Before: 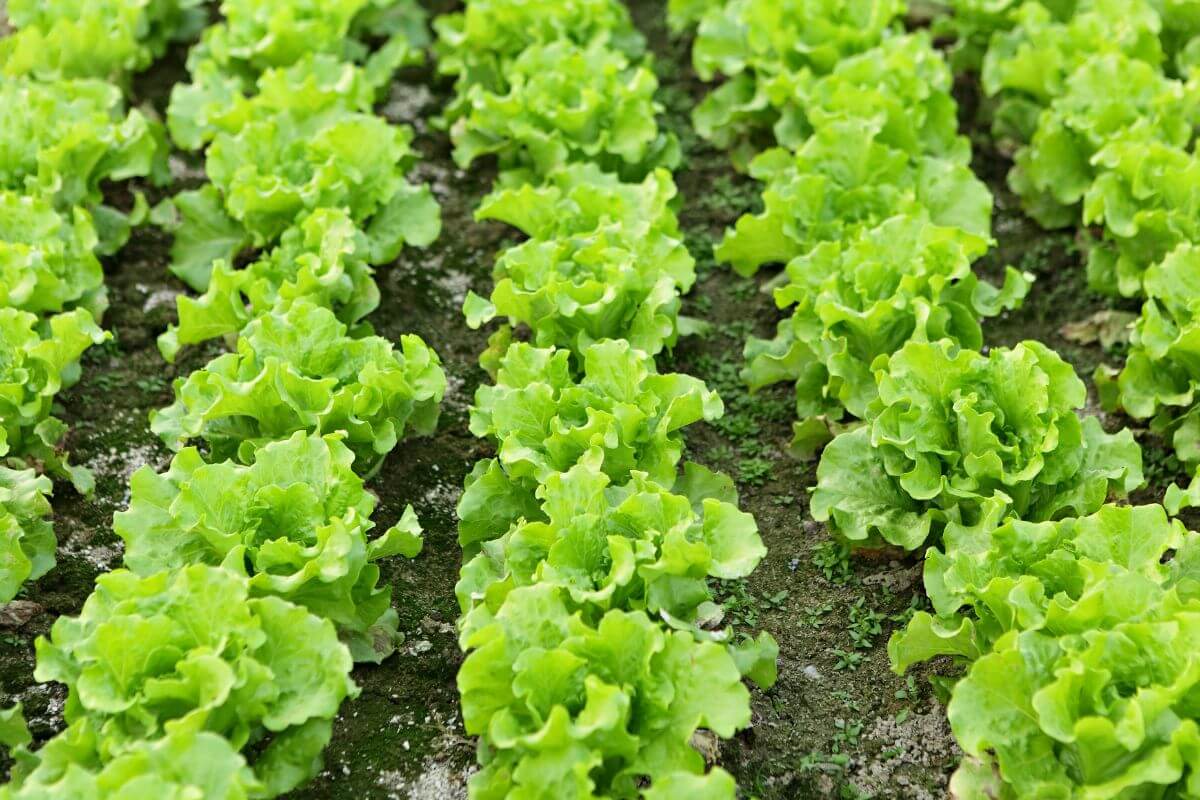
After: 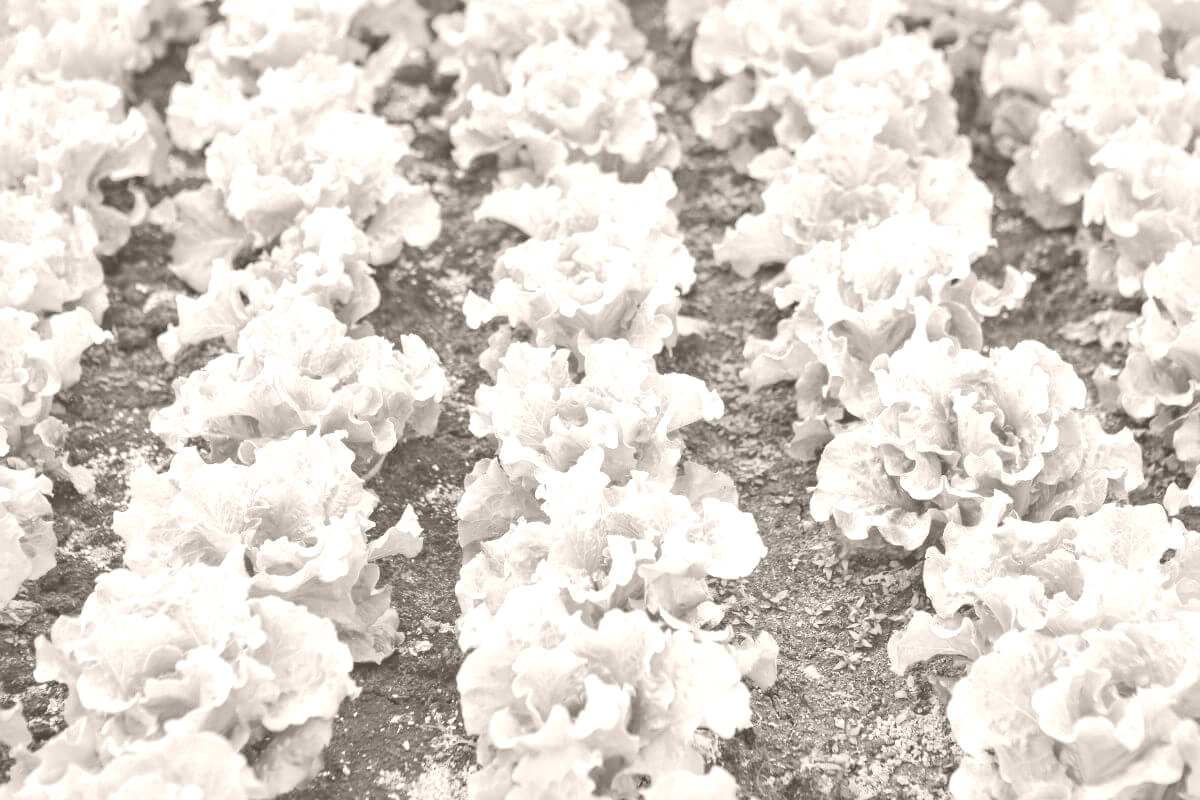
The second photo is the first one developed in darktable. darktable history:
colorize: hue 34.49°, saturation 35.33%, source mix 100%, lightness 55%, version 1
shadows and highlights: shadows 38.43, highlights -74.54
local contrast: on, module defaults
